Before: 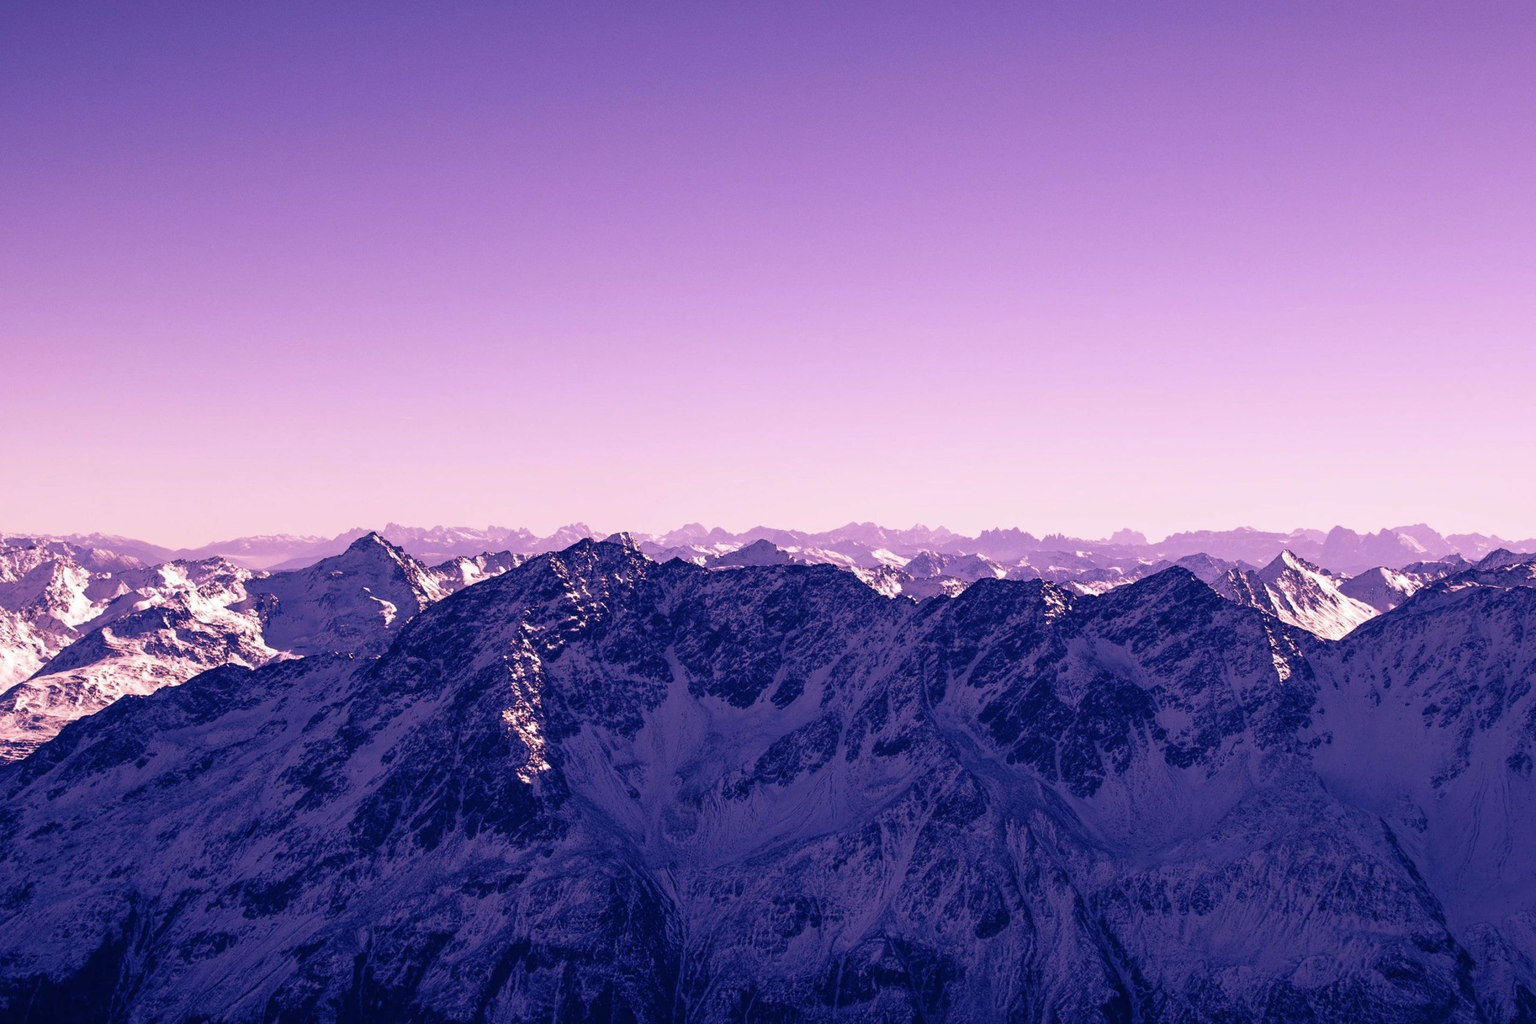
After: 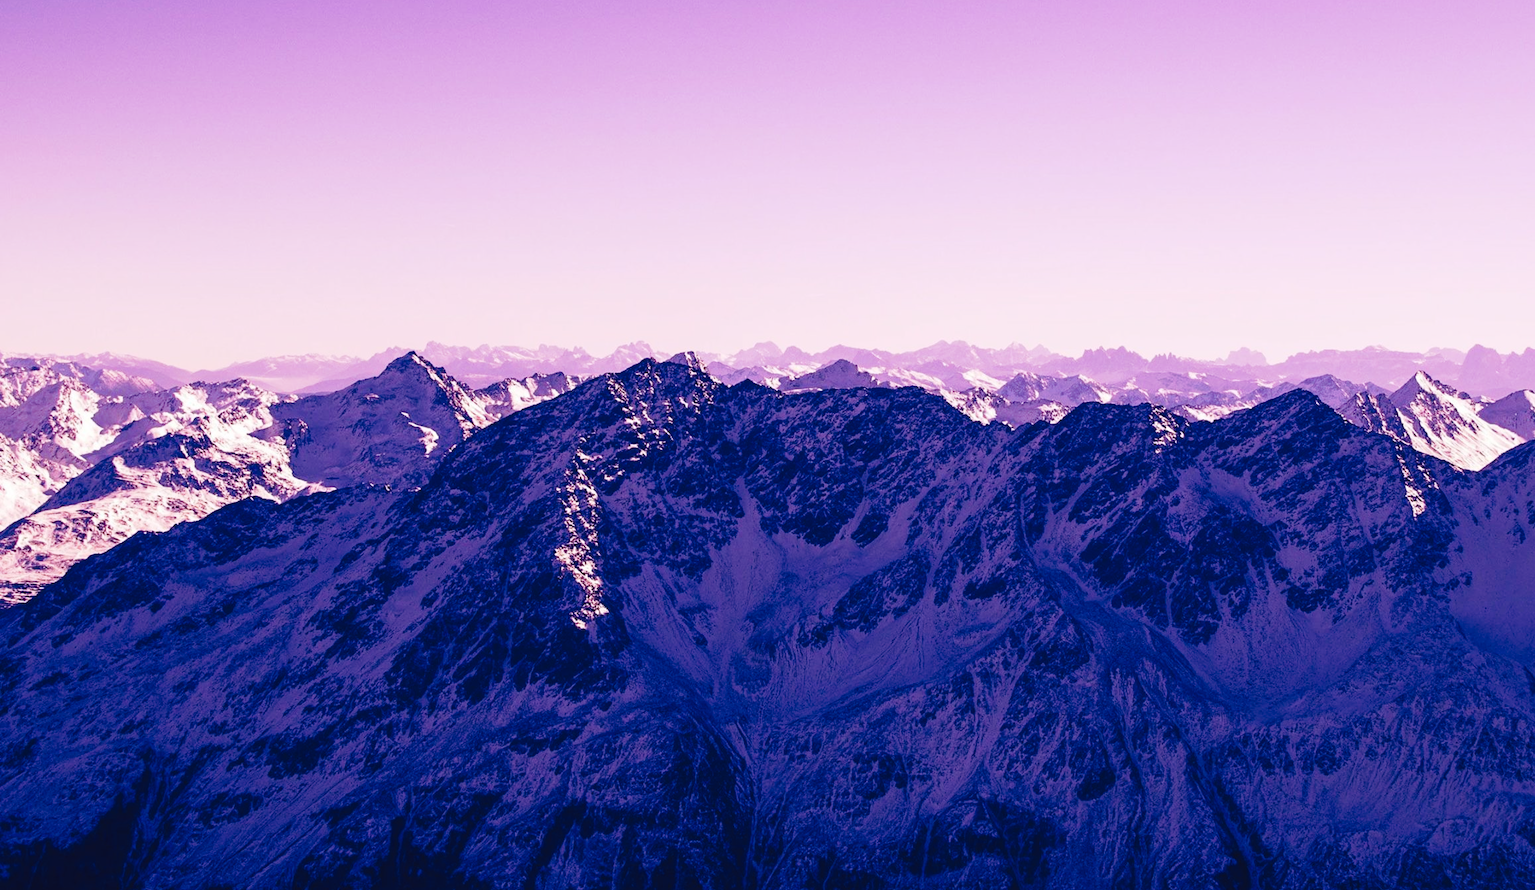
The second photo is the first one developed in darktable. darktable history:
tone curve: curves: ch0 [(0, 0) (0.003, 0.024) (0.011, 0.032) (0.025, 0.041) (0.044, 0.054) (0.069, 0.069) (0.1, 0.09) (0.136, 0.116) (0.177, 0.162) (0.224, 0.213) (0.277, 0.278) (0.335, 0.359) (0.399, 0.447) (0.468, 0.543) (0.543, 0.621) (0.623, 0.717) (0.709, 0.807) (0.801, 0.876) (0.898, 0.934) (1, 1)], preserve colors none
crop: top 20.916%, right 9.437%, bottom 0.316%
